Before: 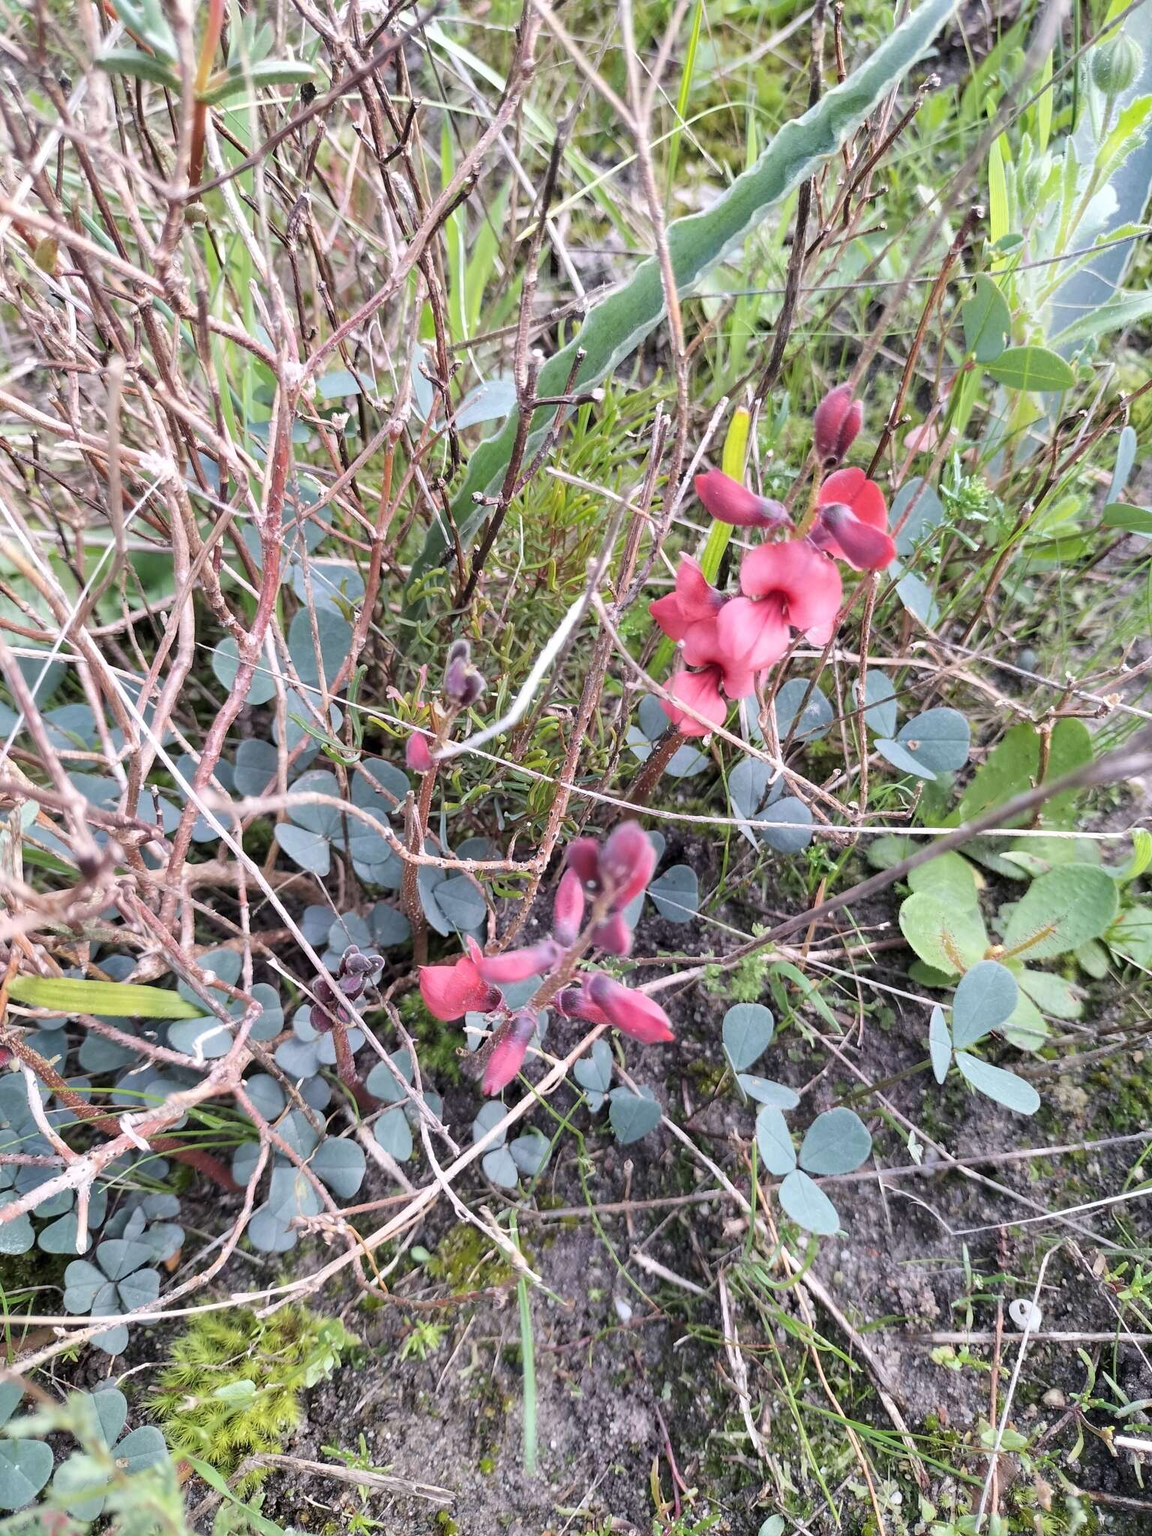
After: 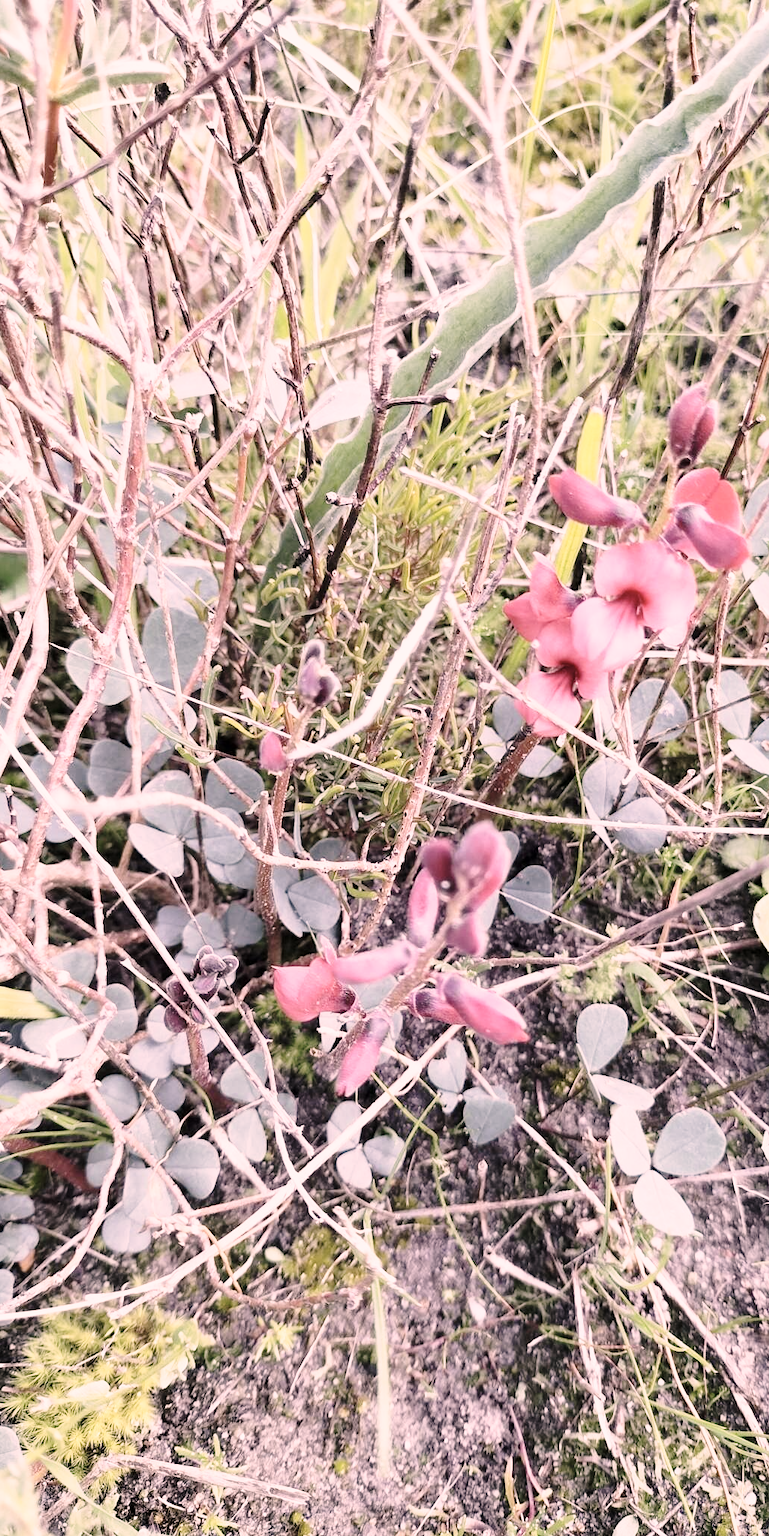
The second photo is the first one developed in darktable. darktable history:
base curve: curves: ch0 [(0, 0) (0.028, 0.03) (0.121, 0.232) (0.46, 0.748) (0.859, 0.968) (1, 1)], preserve colors none
contrast brightness saturation: contrast 0.104, saturation -0.375
color correction: highlights a* 12.8, highlights b* 5.63
crop and rotate: left 12.731%, right 20.419%
